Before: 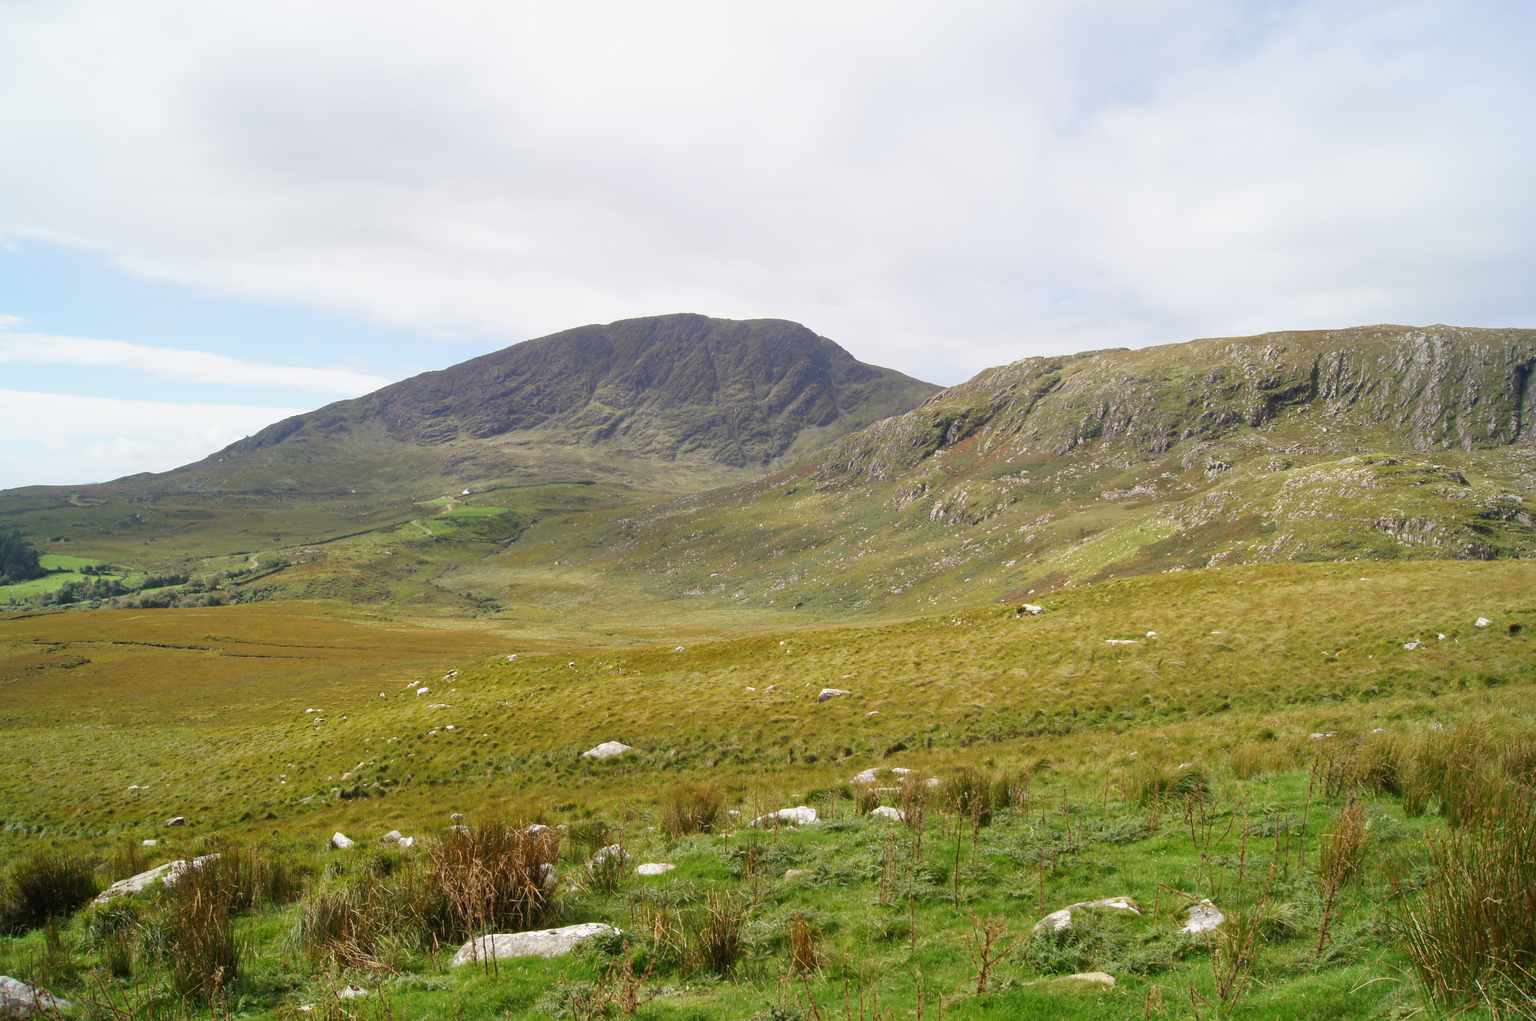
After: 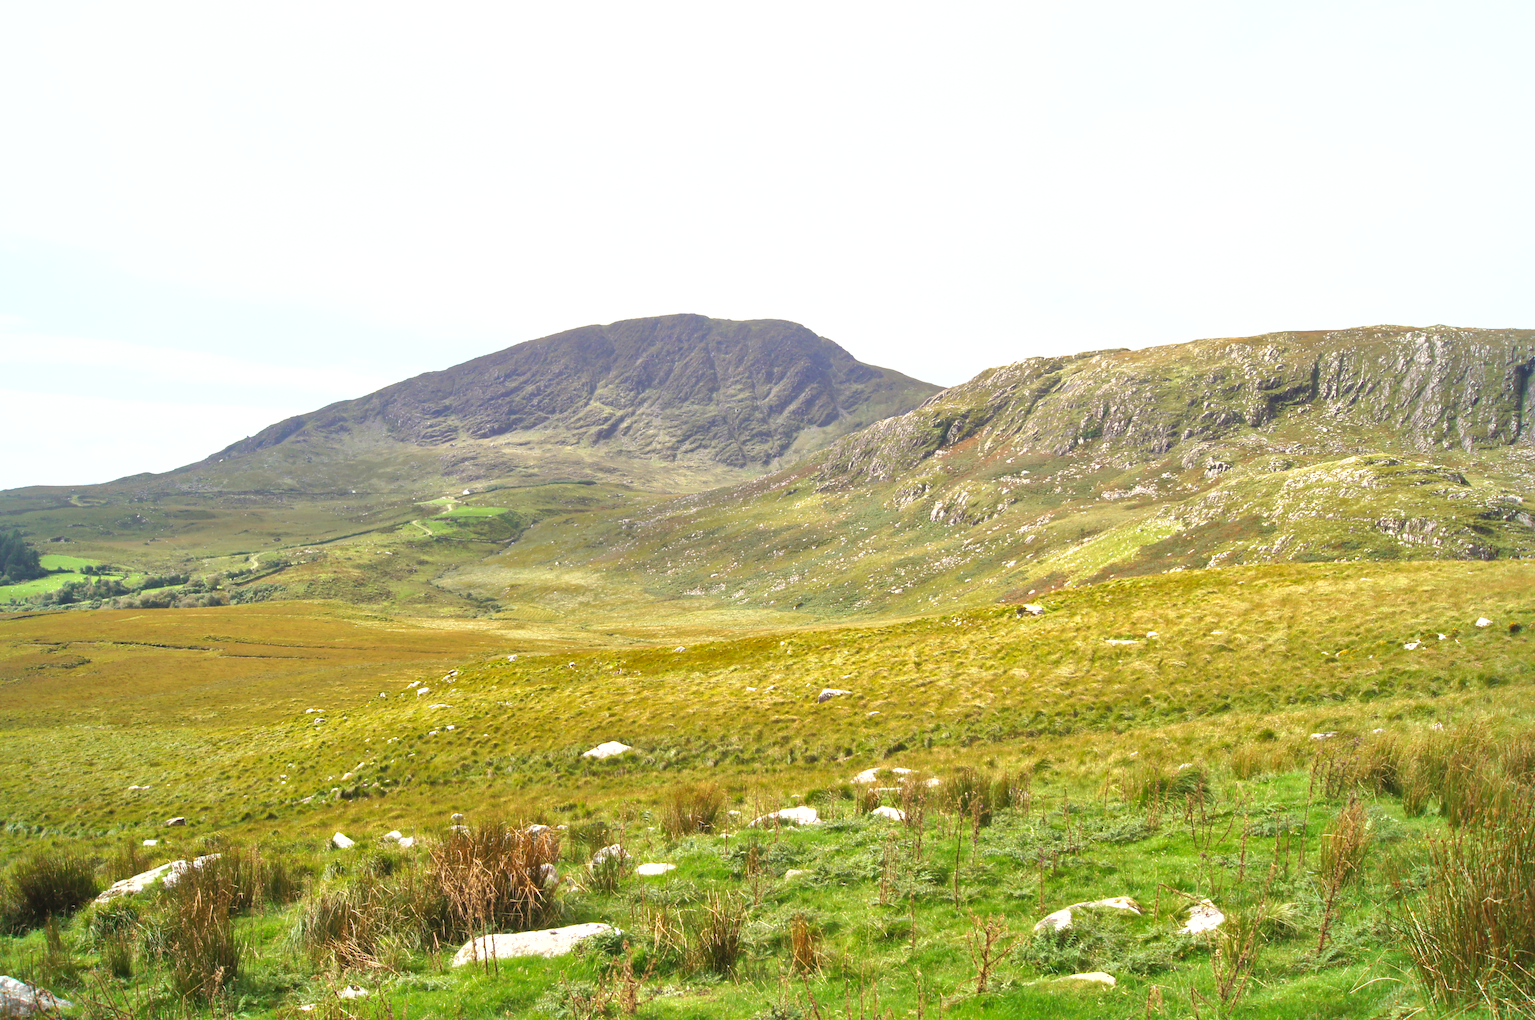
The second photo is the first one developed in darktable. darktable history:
exposure: black level correction 0, exposure 1 EV, compensate highlight preservation false
shadows and highlights: on, module defaults
